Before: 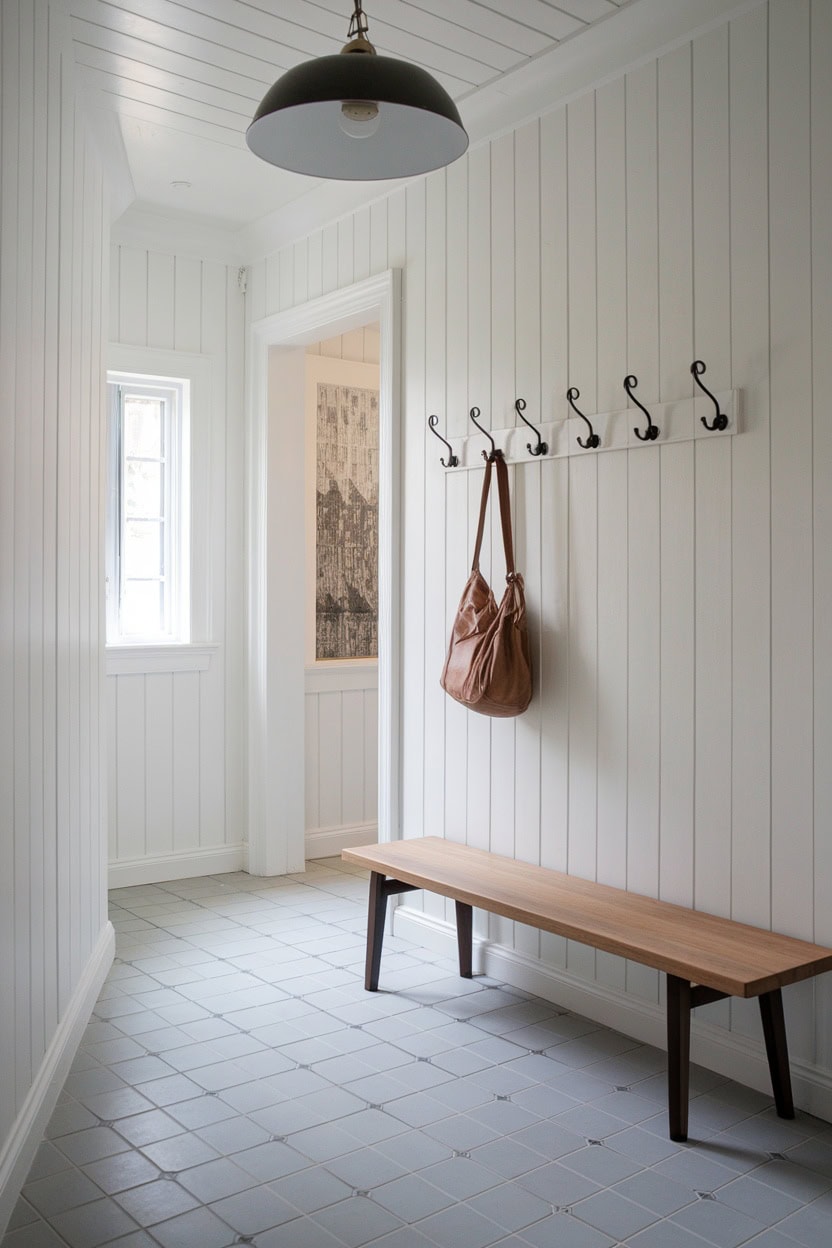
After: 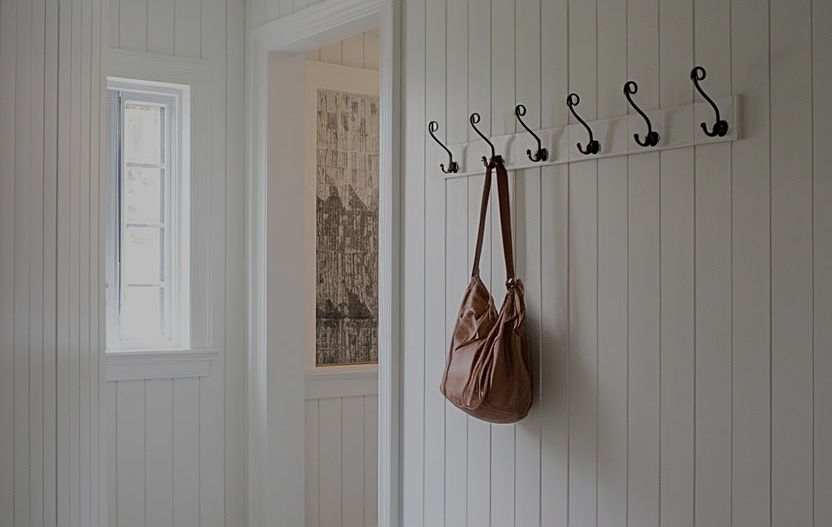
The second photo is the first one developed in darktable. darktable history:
sharpen: on, module defaults
crop and rotate: top 23.606%, bottom 34.162%
exposure: exposure -1.001 EV, compensate exposure bias true, compensate highlight preservation false
